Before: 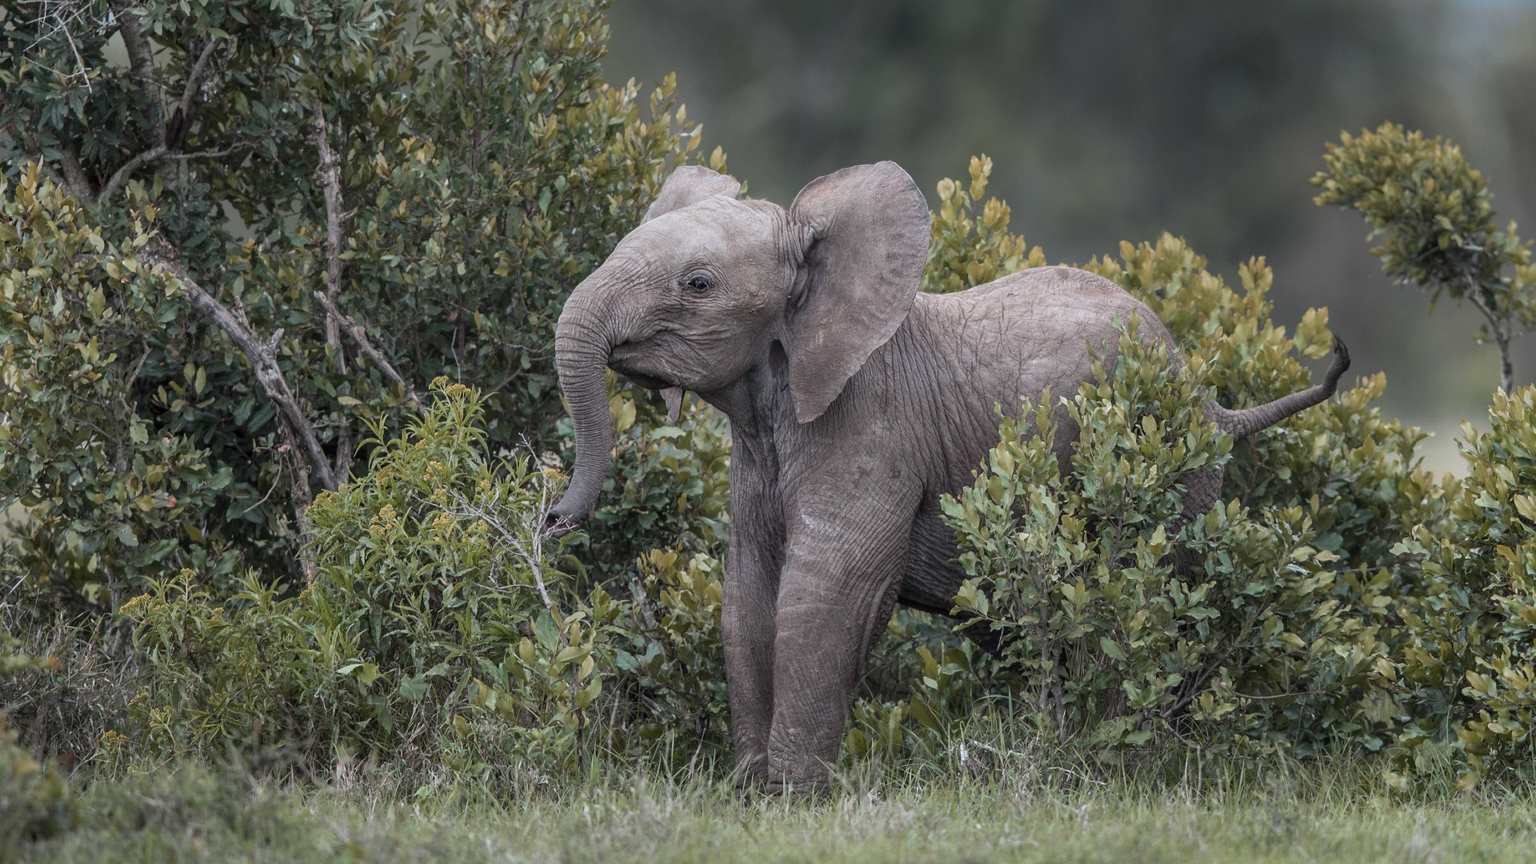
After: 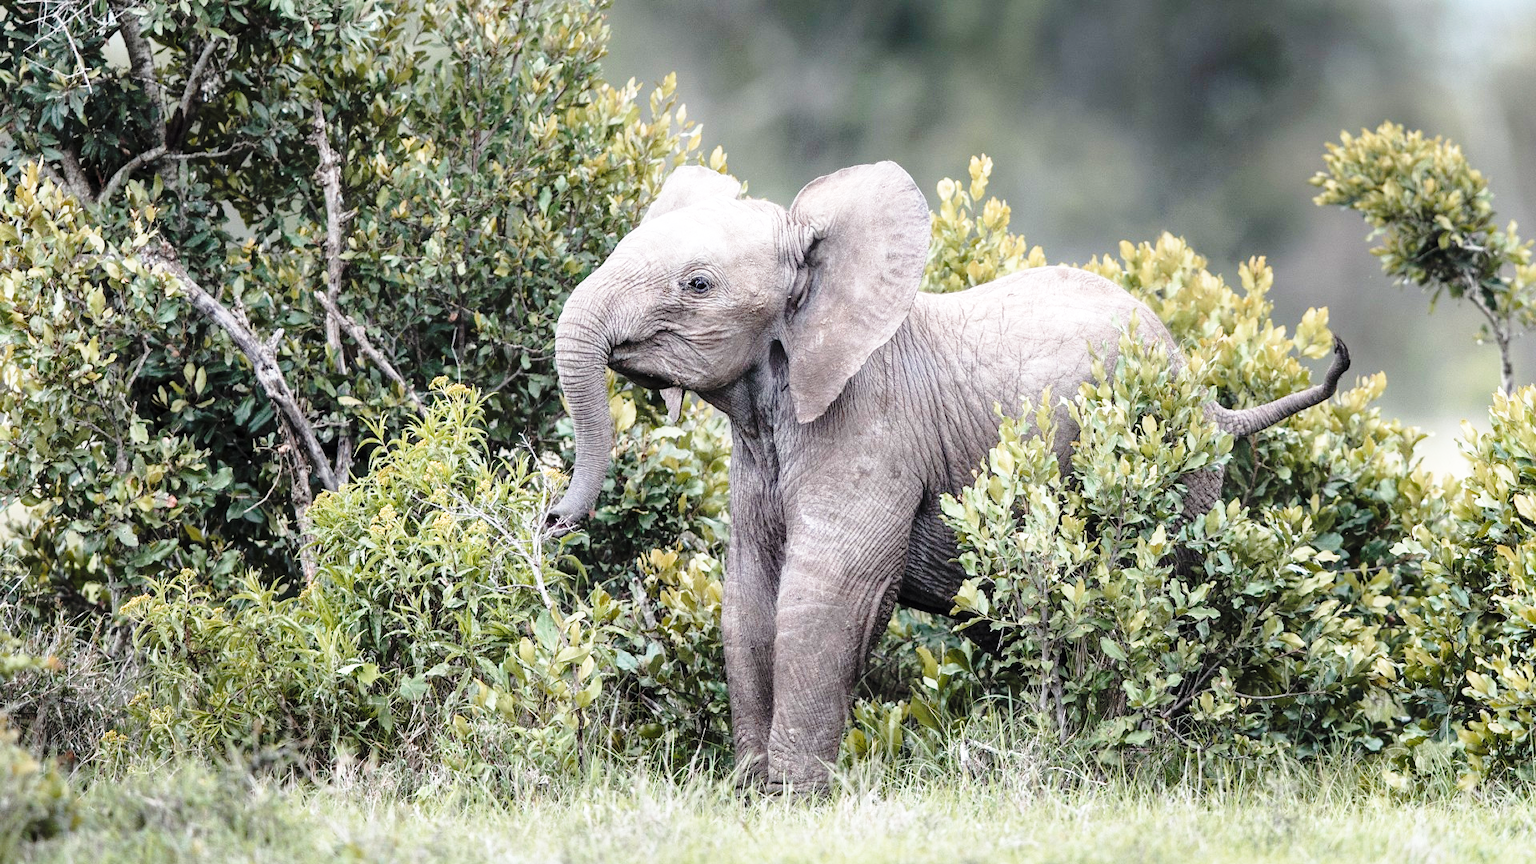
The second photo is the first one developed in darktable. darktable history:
tone equalizer: -8 EV -0.737 EV, -7 EV -0.72 EV, -6 EV -0.587 EV, -5 EV -0.395 EV, -3 EV 0.374 EV, -2 EV 0.6 EV, -1 EV 0.685 EV, +0 EV 0.778 EV
base curve: curves: ch0 [(0, 0) (0.028, 0.03) (0.105, 0.232) (0.387, 0.748) (0.754, 0.968) (1, 1)], preserve colors none
